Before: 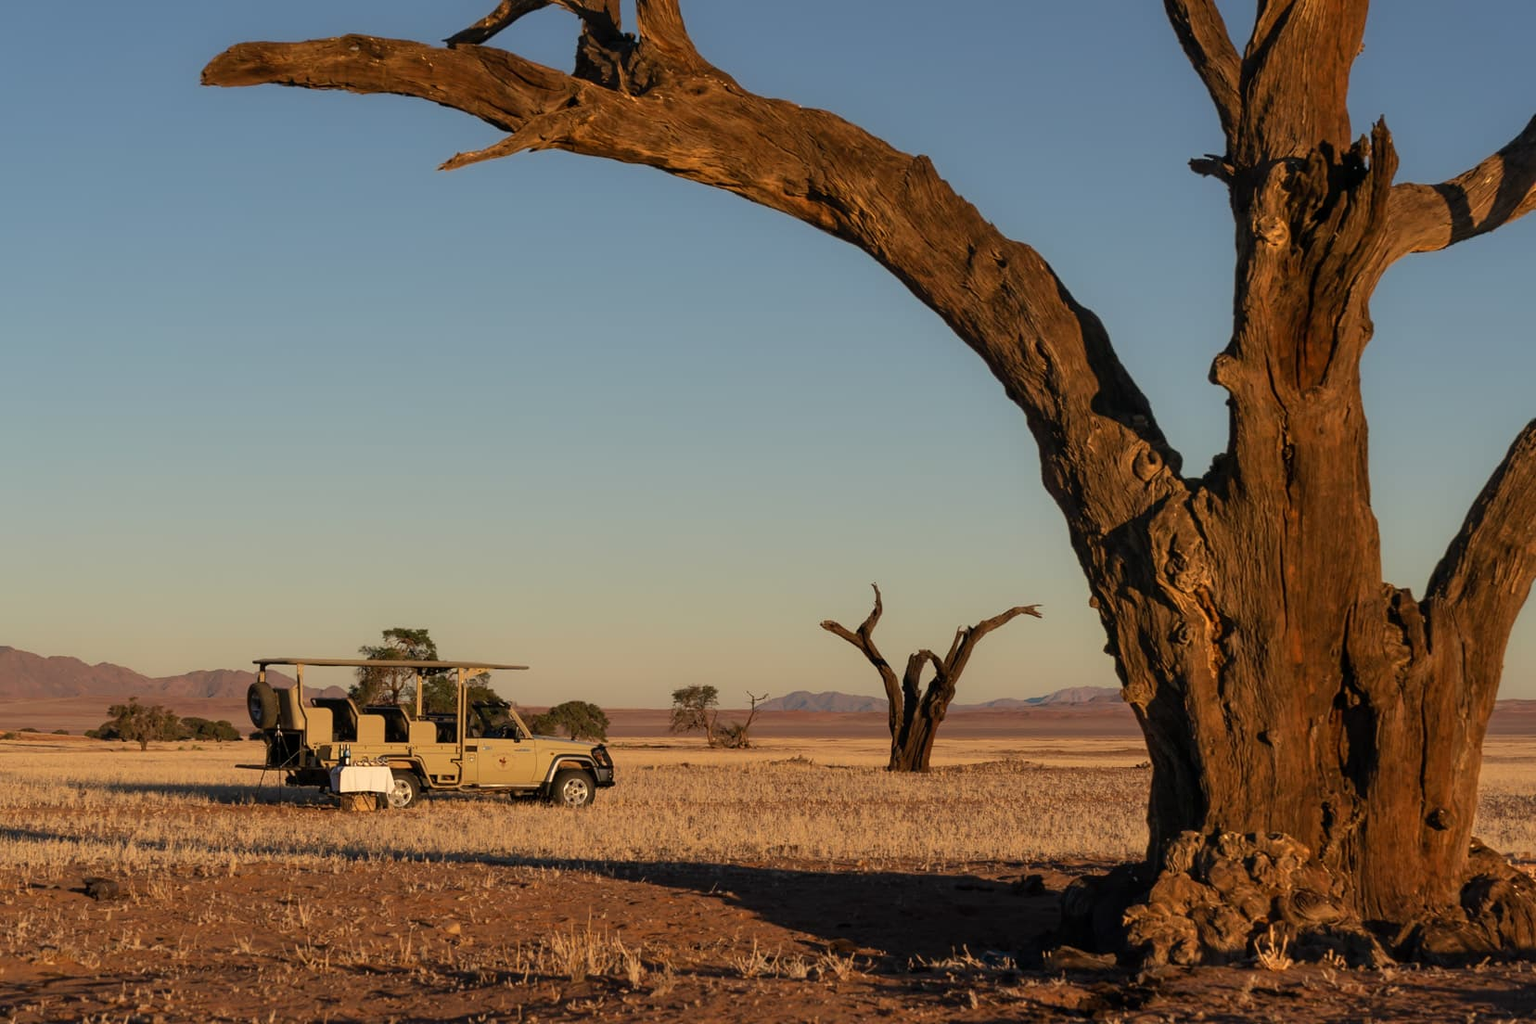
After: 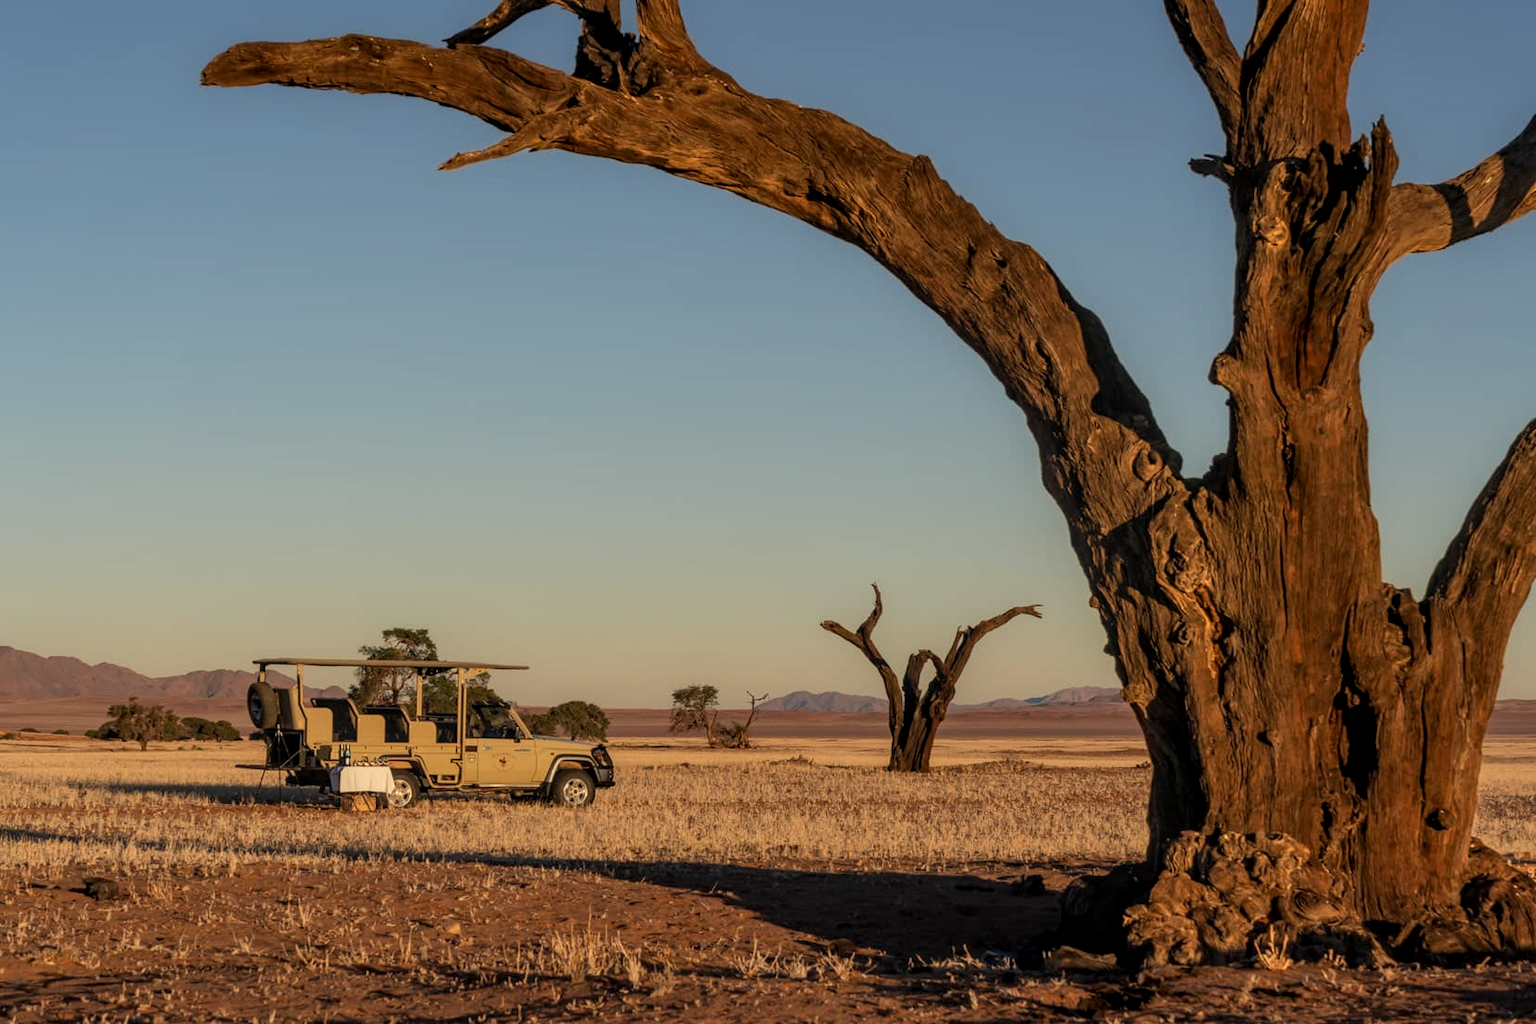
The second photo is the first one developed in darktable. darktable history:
local contrast: highlights 0%, shadows 0%, detail 133%
